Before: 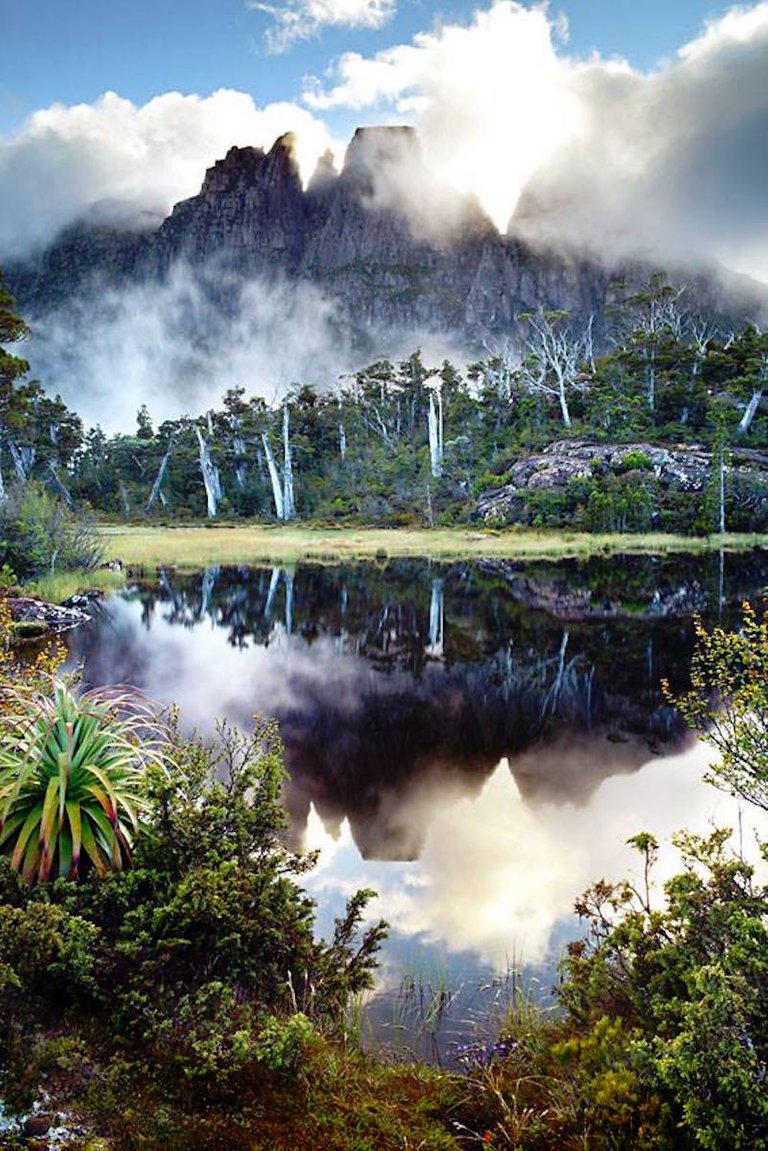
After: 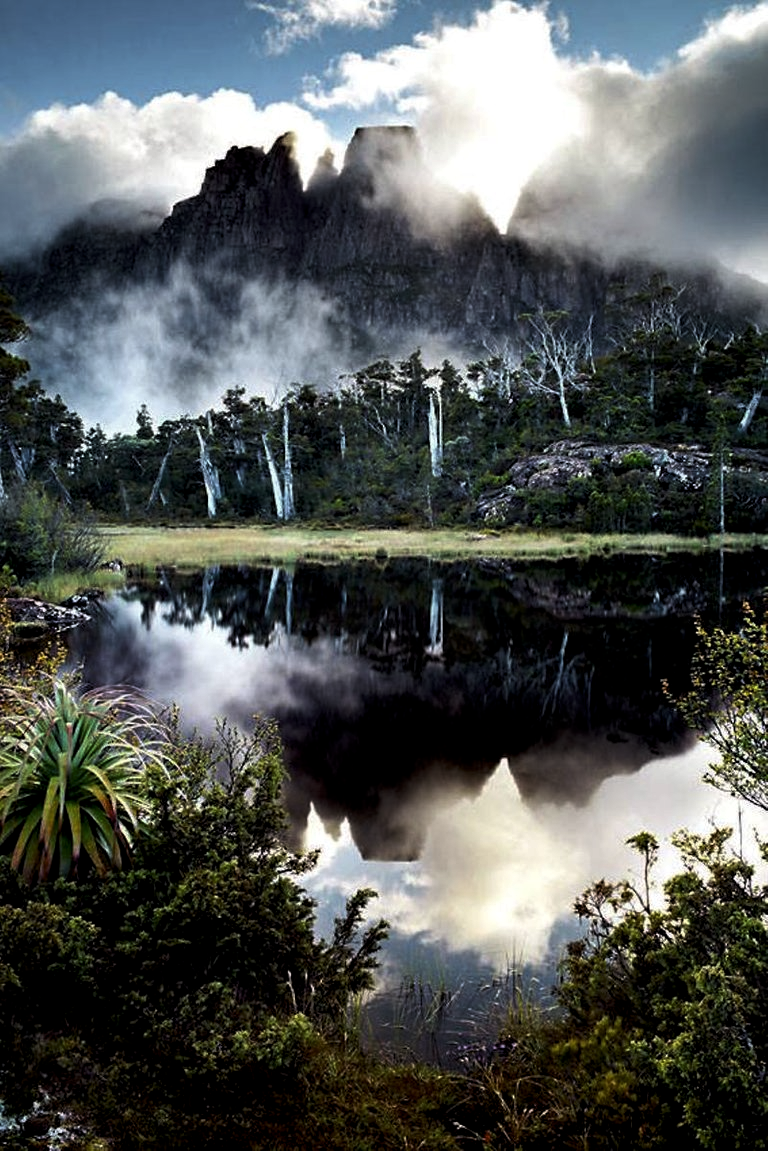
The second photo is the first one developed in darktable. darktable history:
exposure: black level correction 0.01, exposure 0.017 EV, compensate highlight preservation false
levels: levels [0, 0.618, 1]
